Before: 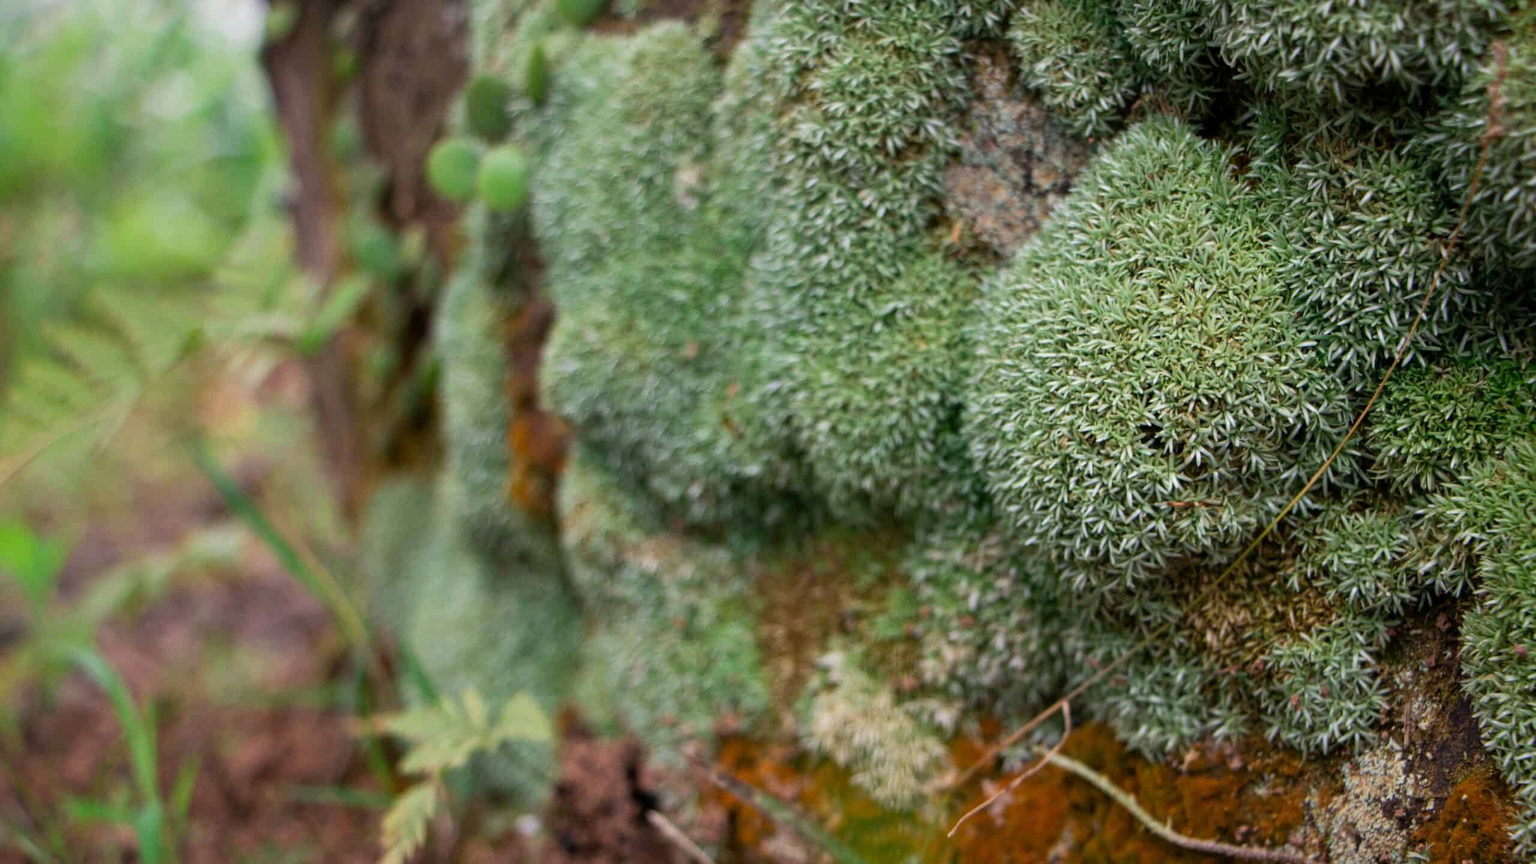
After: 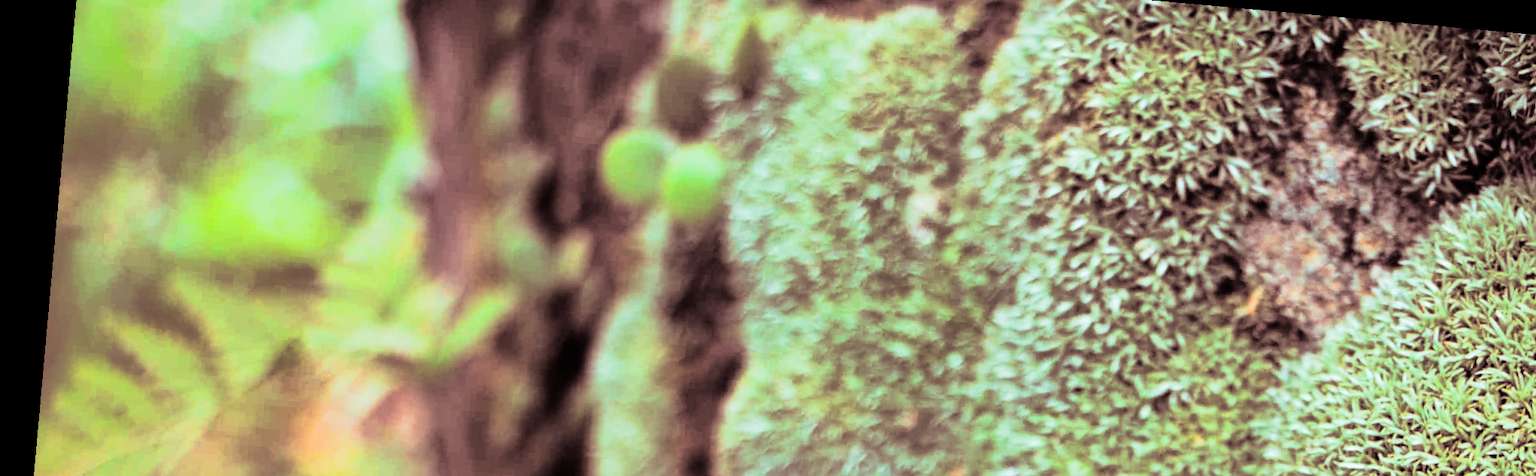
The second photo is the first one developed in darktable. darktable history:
rgb curve: curves: ch0 [(0, 0) (0.21, 0.15) (0.24, 0.21) (0.5, 0.75) (0.75, 0.96) (0.89, 0.99) (1, 1)]; ch1 [(0, 0.02) (0.21, 0.13) (0.25, 0.2) (0.5, 0.67) (0.75, 0.9) (0.89, 0.97) (1, 1)]; ch2 [(0, 0.02) (0.21, 0.13) (0.25, 0.2) (0.5, 0.67) (0.75, 0.9) (0.89, 0.97) (1, 1)], compensate middle gray true
rotate and perspective: rotation 5.12°, automatic cropping off
crop: left 0.579%, top 7.627%, right 23.167%, bottom 54.275%
split-toning: shadows › saturation 0.3, highlights › hue 180°, highlights › saturation 0.3, compress 0%
shadows and highlights: shadows 40, highlights -60
